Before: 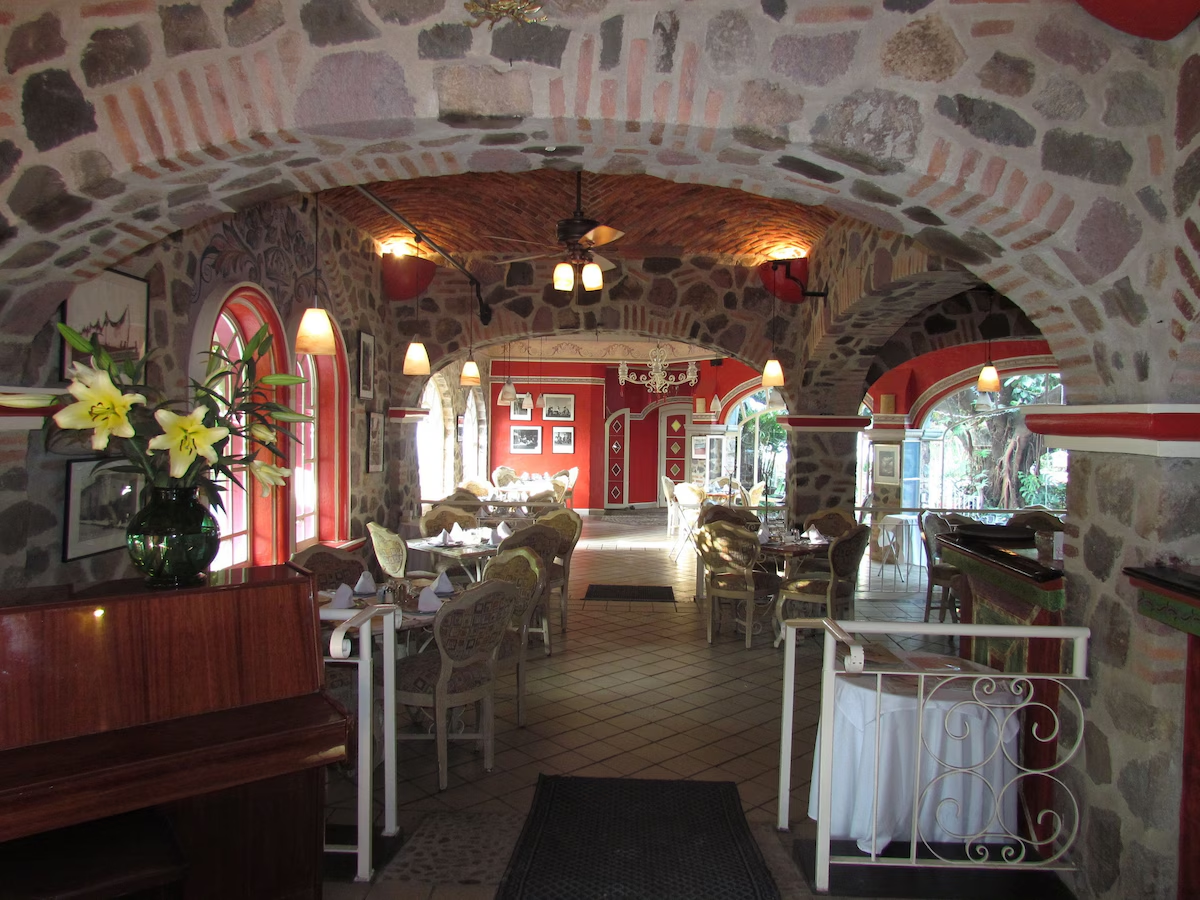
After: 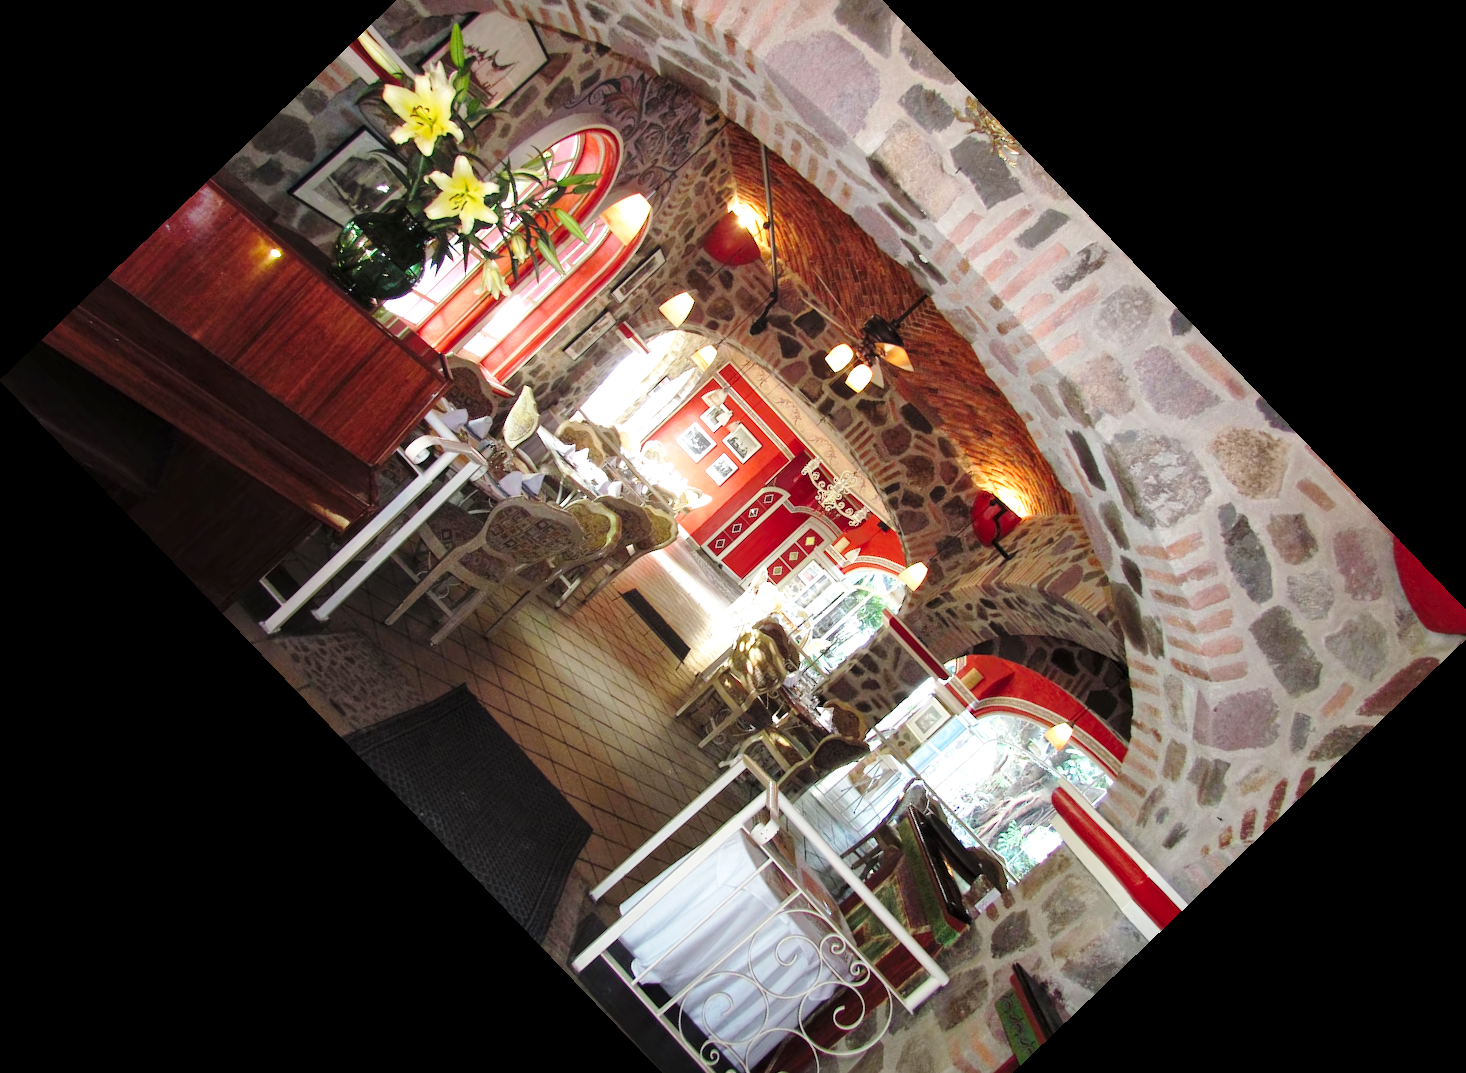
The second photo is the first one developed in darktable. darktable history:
exposure: black level correction 0, exposure 0.3 EV, compensate highlight preservation false
color balance: on, module defaults
crop and rotate: angle -46.26°, top 16.234%, right 0.912%, bottom 11.704%
local contrast: highlights 100%, shadows 100%, detail 120%, midtone range 0.2
base curve: curves: ch0 [(0, 0) (0.028, 0.03) (0.121, 0.232) (0.46, 0.748) (0.859, 0.968) (1, 1)], preserve colors none
white balance: emerald 1
